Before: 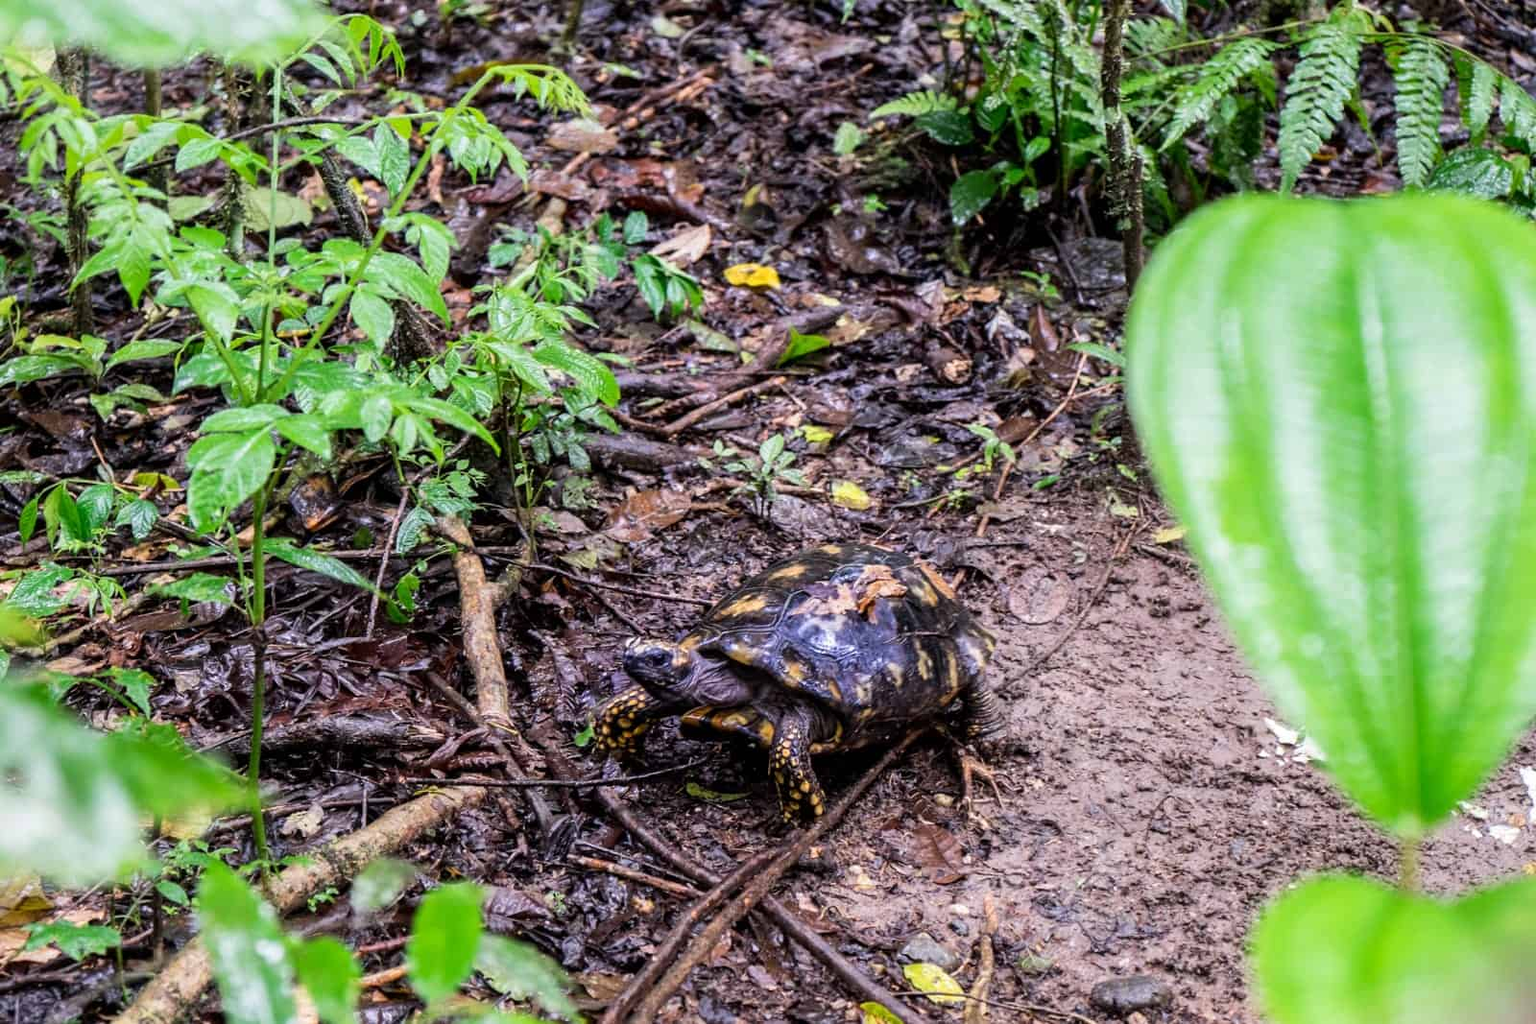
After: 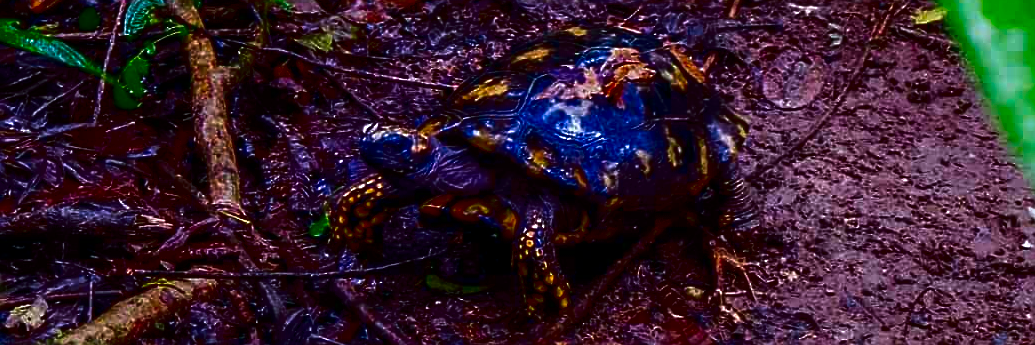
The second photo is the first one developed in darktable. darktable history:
contrast brightness saturation: brightness -0.984, saturation 0.993
crop: left 18.078%, top 50.786%, right 17.204%, bottom 16.846%
color calibration: x 0.355, y 0.367, temperature 4697.89 K
sharpen: amount 0.536
exposure: exposure -0.115 EV, compensate highlight preservation false
velvia: on, module defaults
